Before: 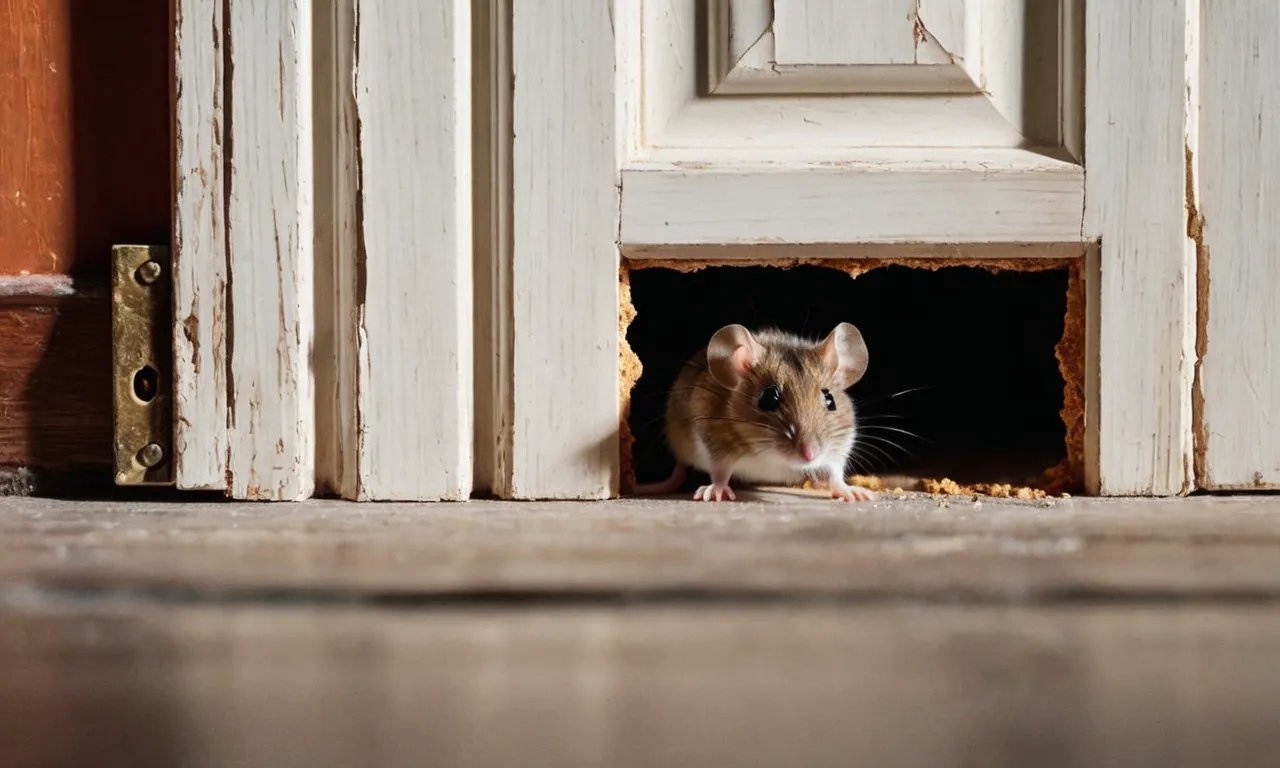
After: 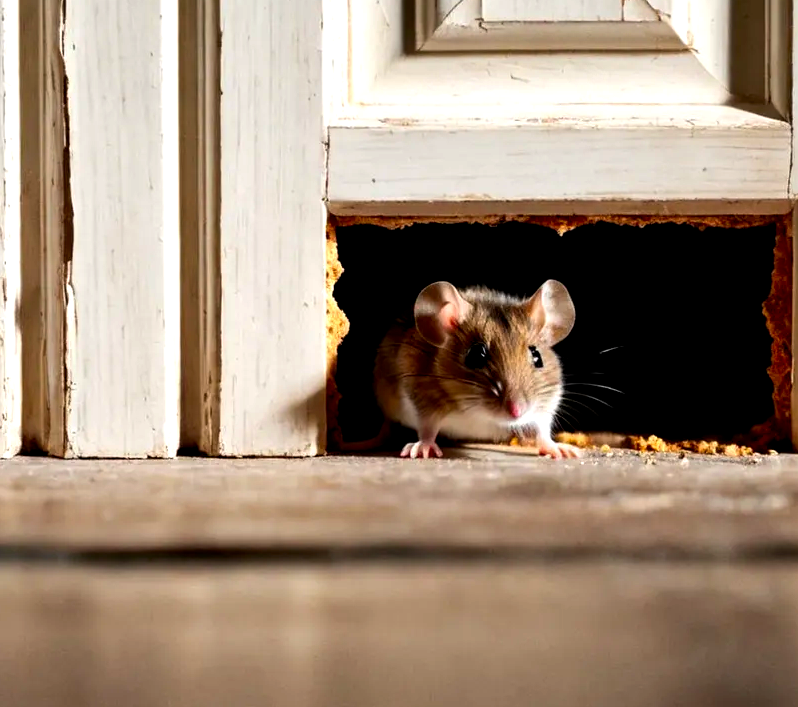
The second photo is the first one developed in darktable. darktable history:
color balance: lift [0.991, 1, 1, 1], gamma [0.996, 1, 1, 1], input saturation 98.52%, contrast 20.34%, output saturation 103.72%
crop and rotate: left 22.918%, top 5.629%, right 14.711%, bottom 2.247%
contrast brightness saturation: contrast 0.04, saturation 0.16
